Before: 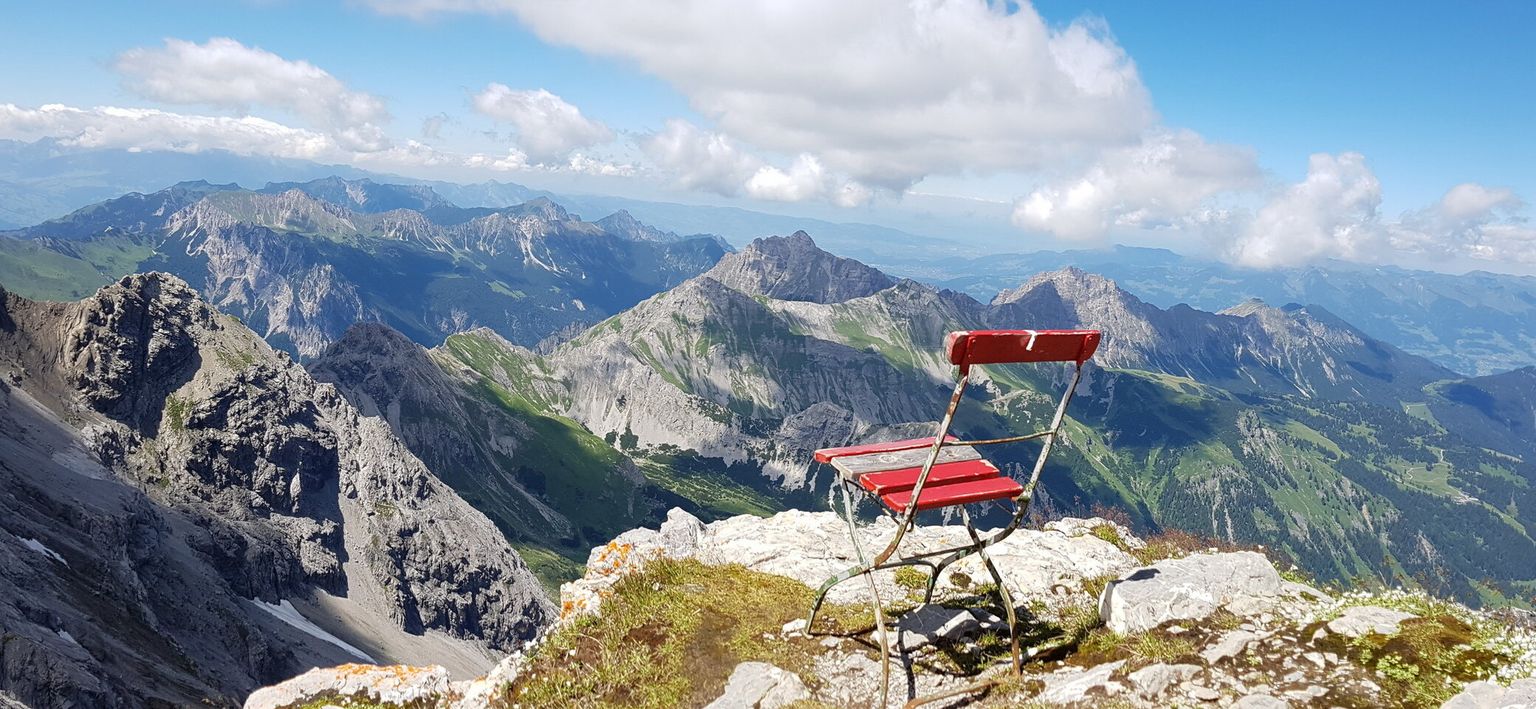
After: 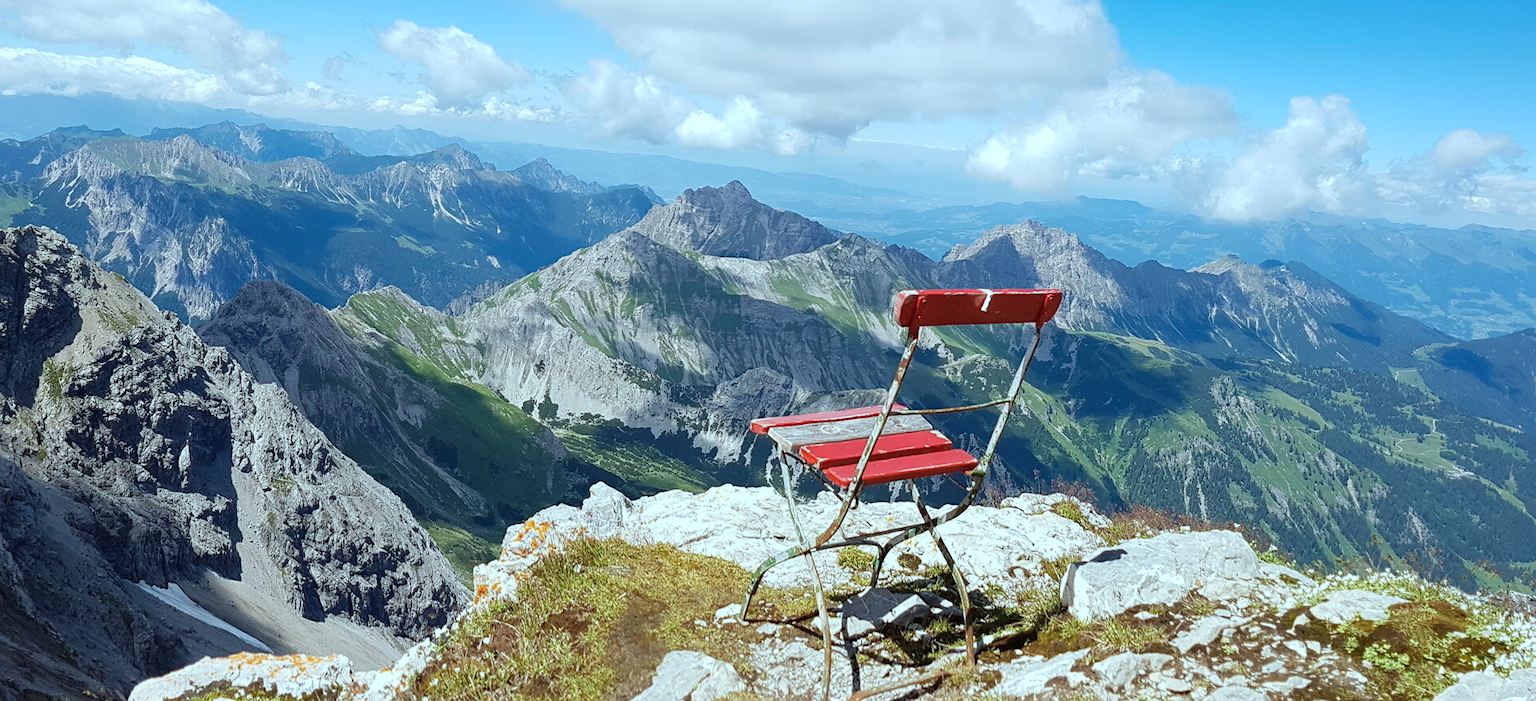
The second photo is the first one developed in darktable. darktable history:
crop and rotate: left 8.262%, top 9.226%
color correction: highlights a* -10.04, highlights b* -10.37
